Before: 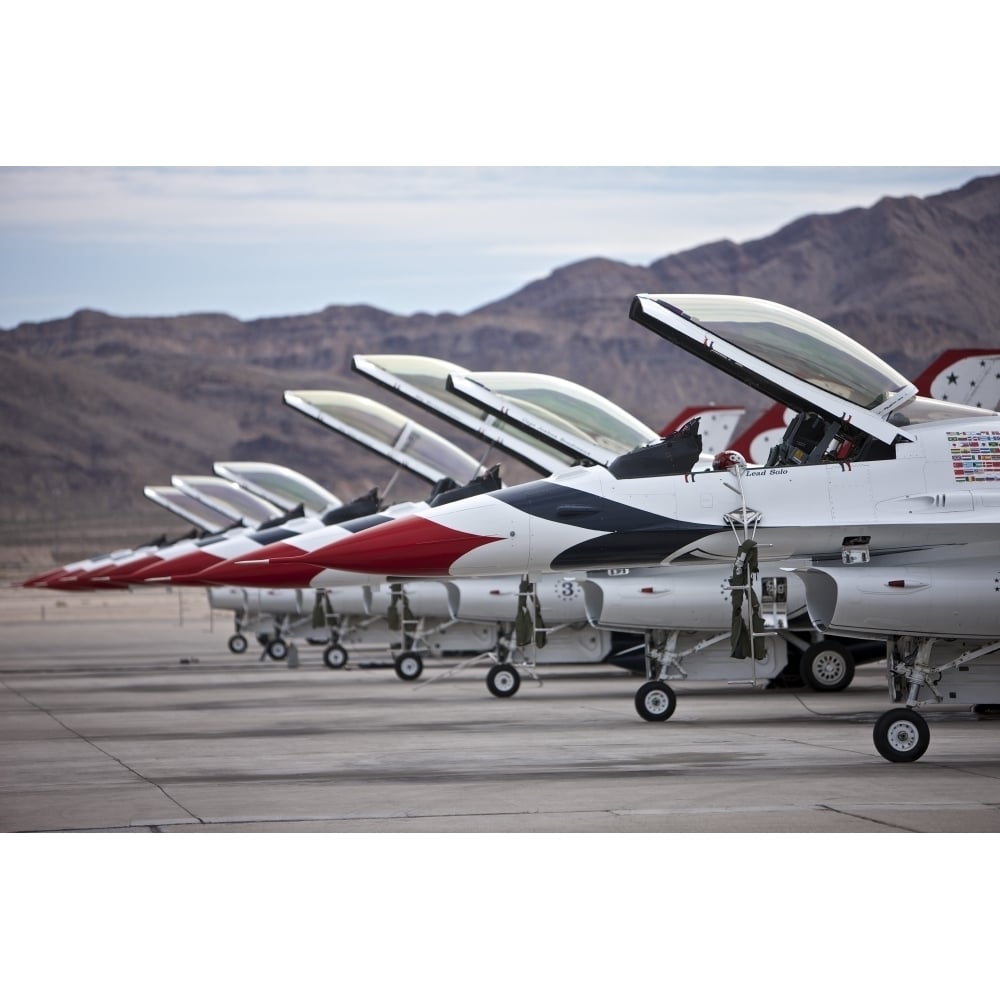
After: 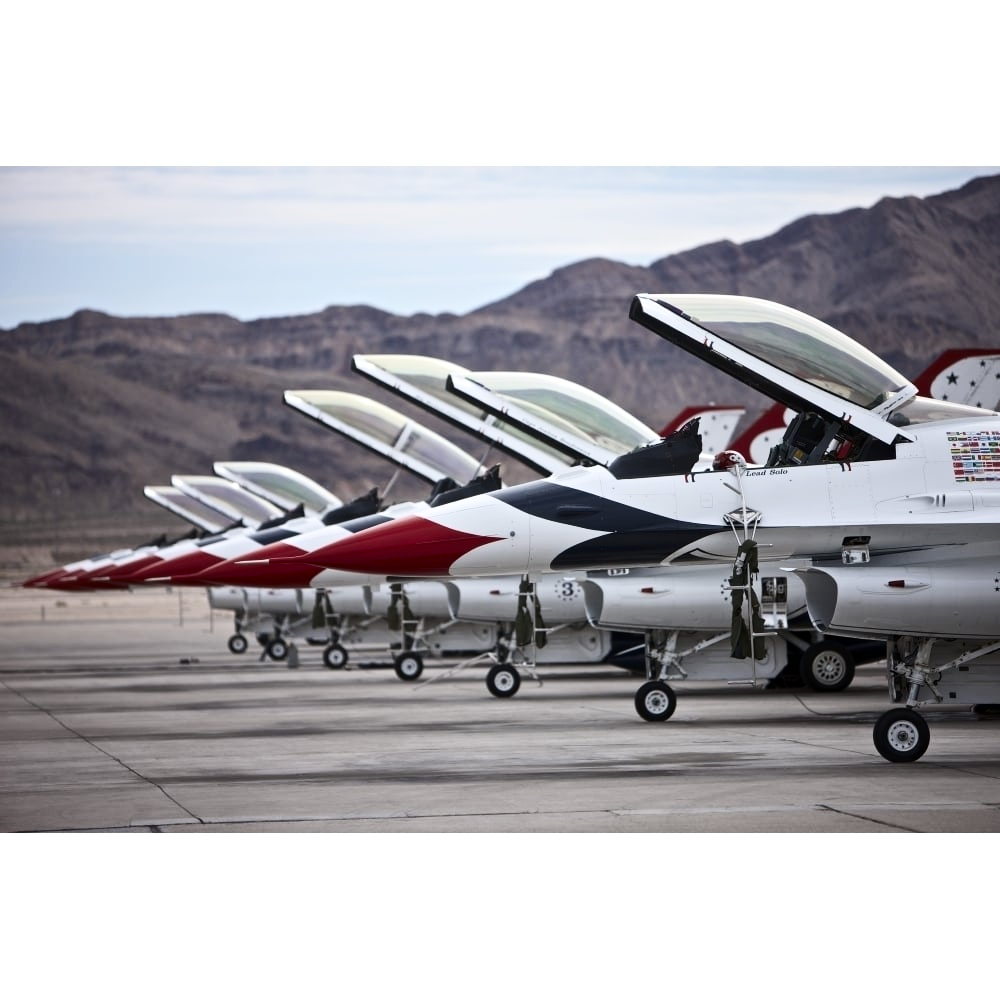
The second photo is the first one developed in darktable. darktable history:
contrast brightness saturation: contrast 0.22
